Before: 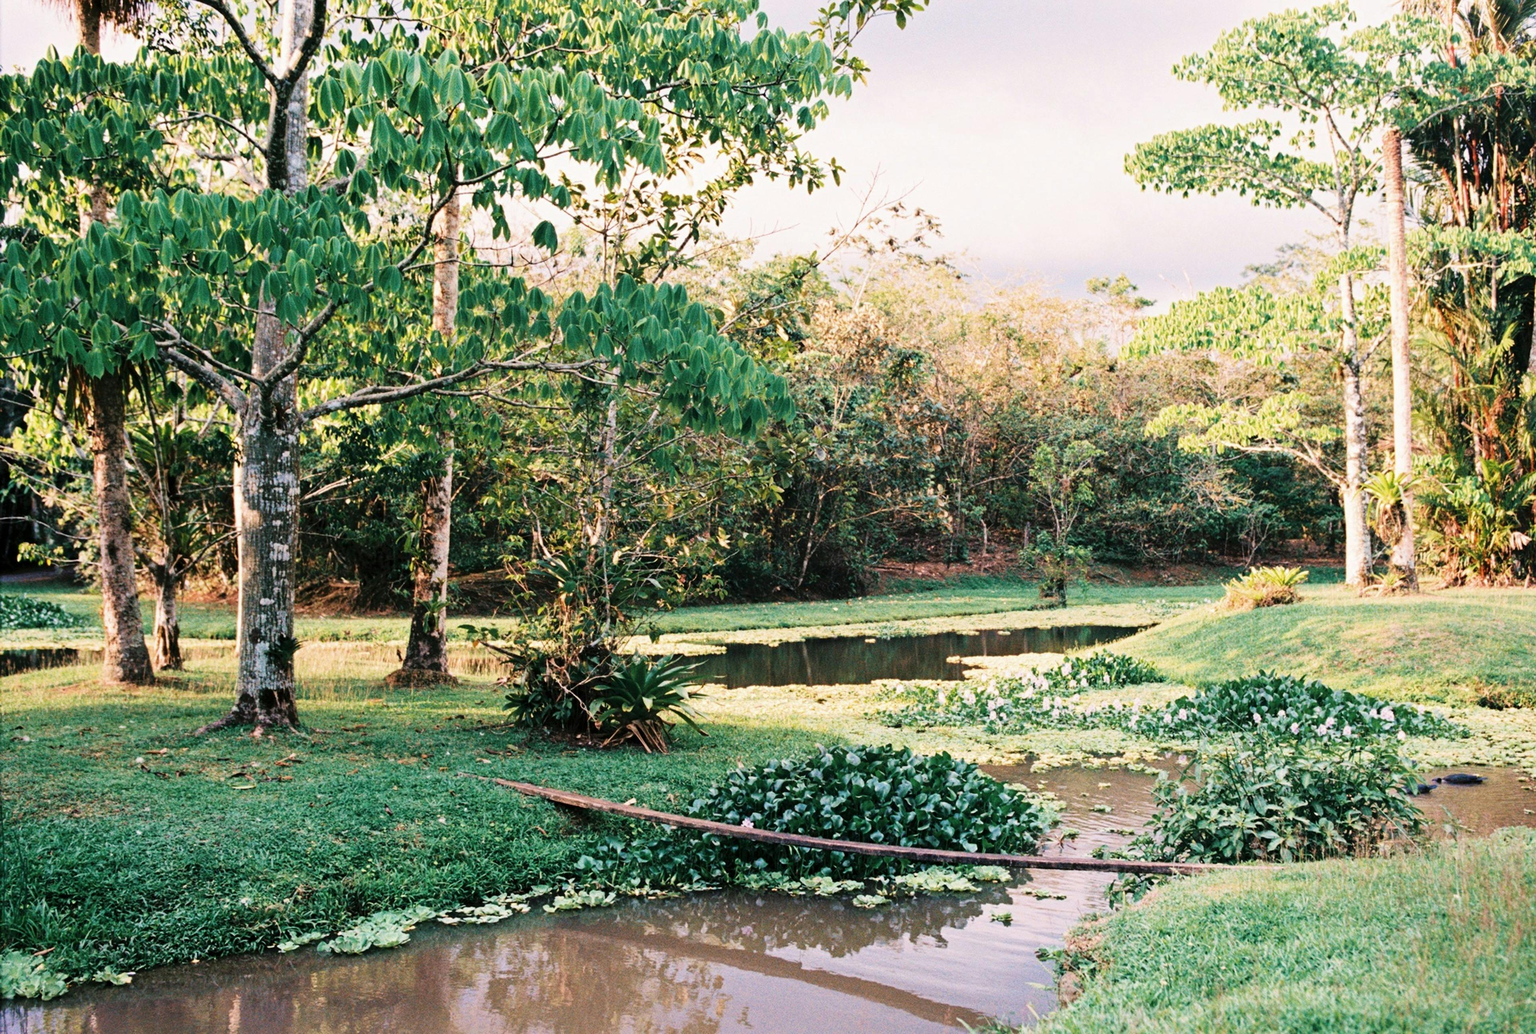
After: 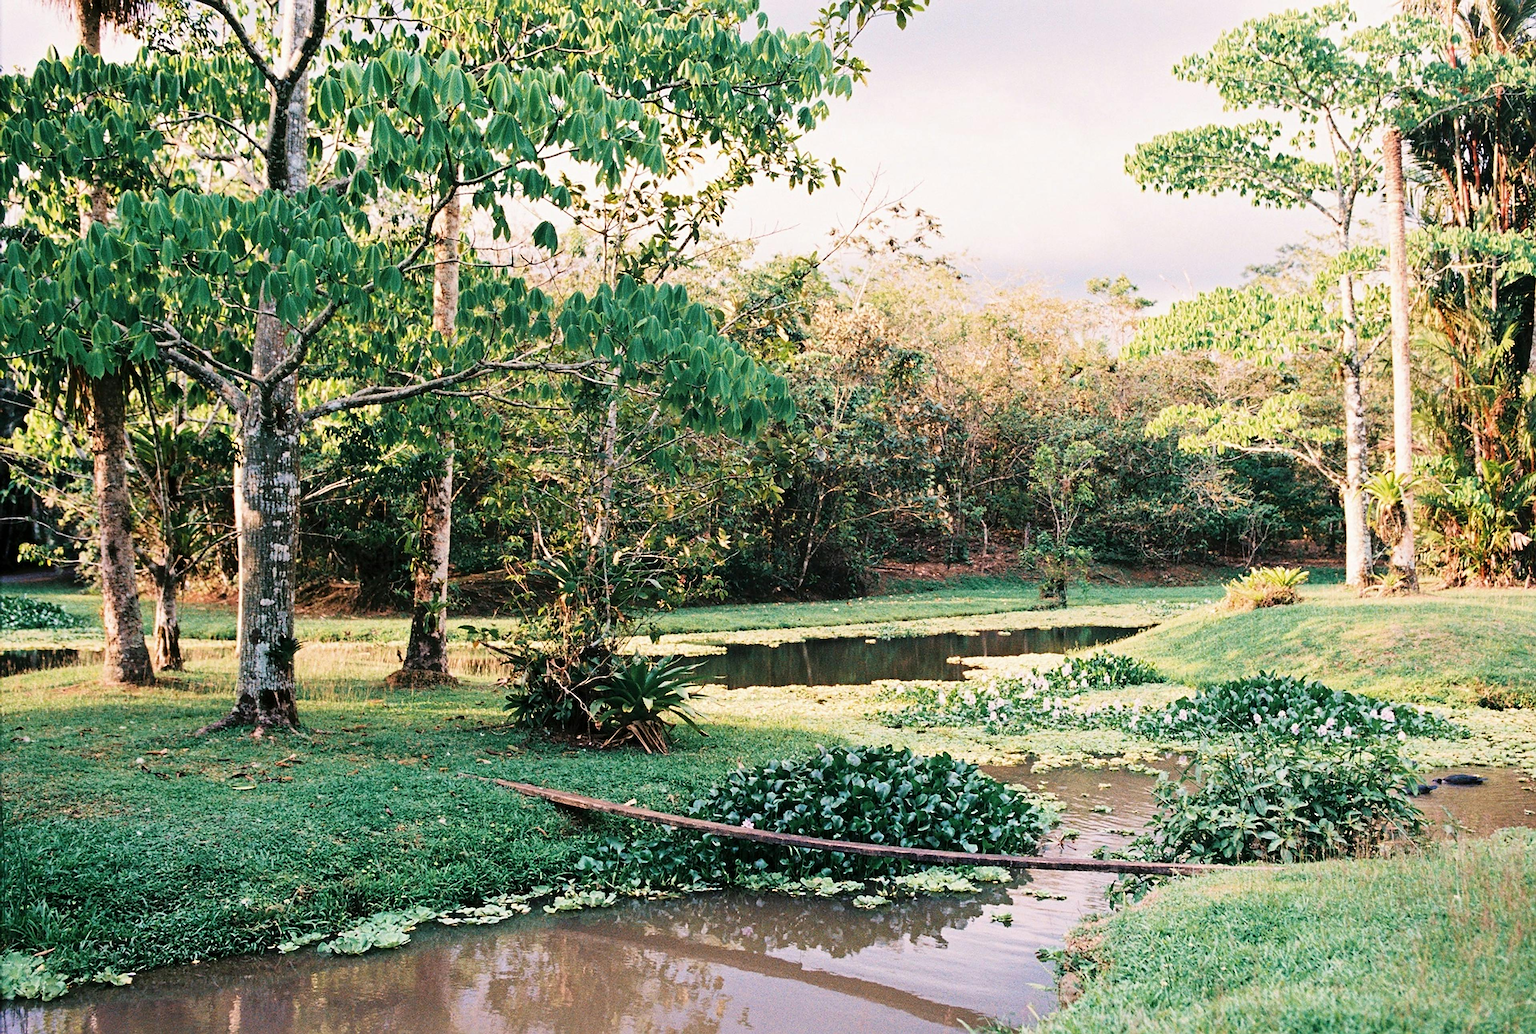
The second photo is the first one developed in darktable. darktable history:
sharpen: radius 1.369, amount 1.248, threshold 0.82
